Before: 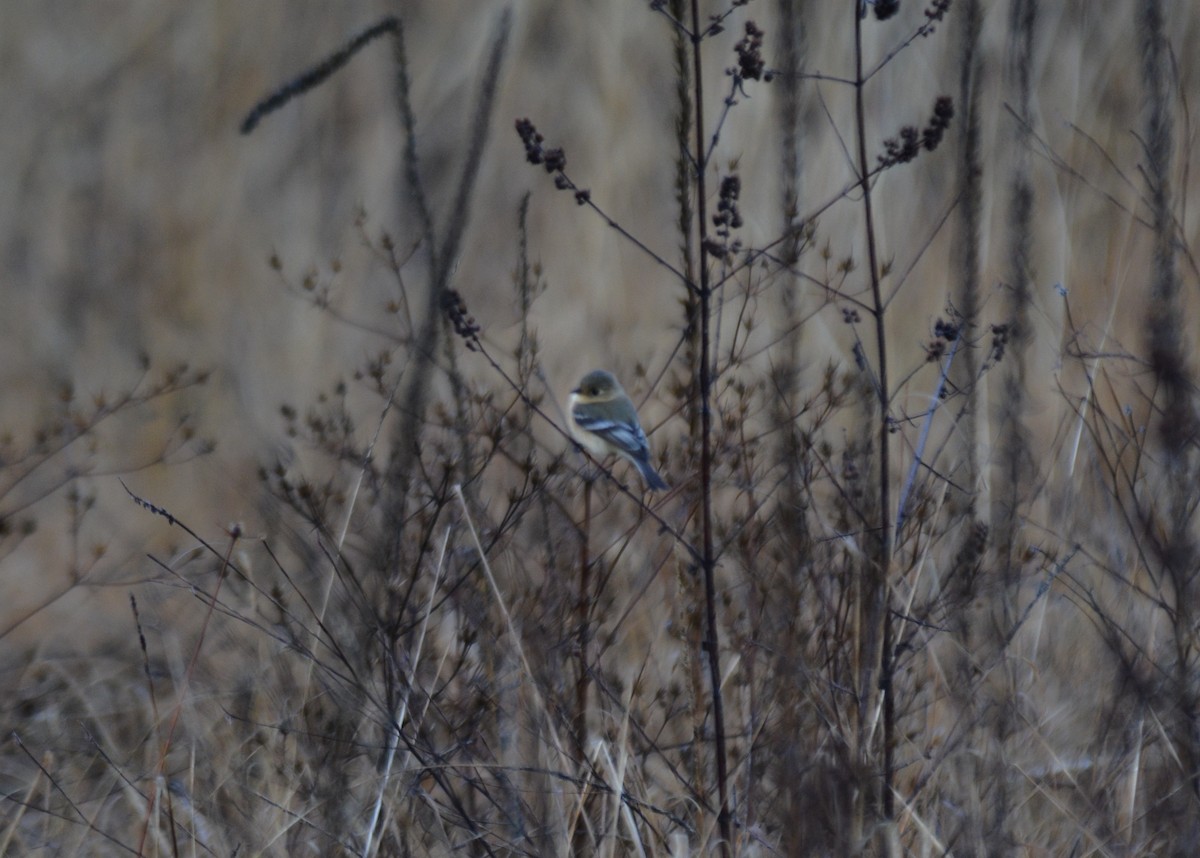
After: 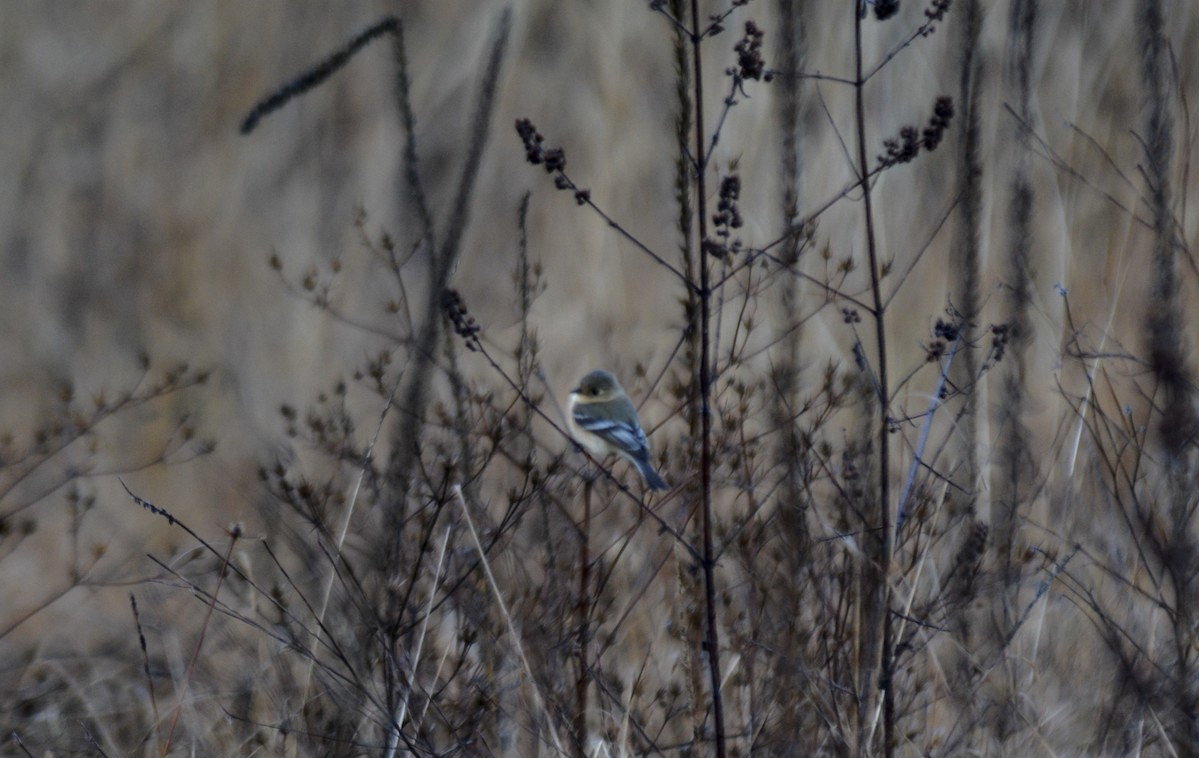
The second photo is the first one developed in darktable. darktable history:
local contrast: on, module defaults
crop and rotate: top 0%, bottom 11.545%
